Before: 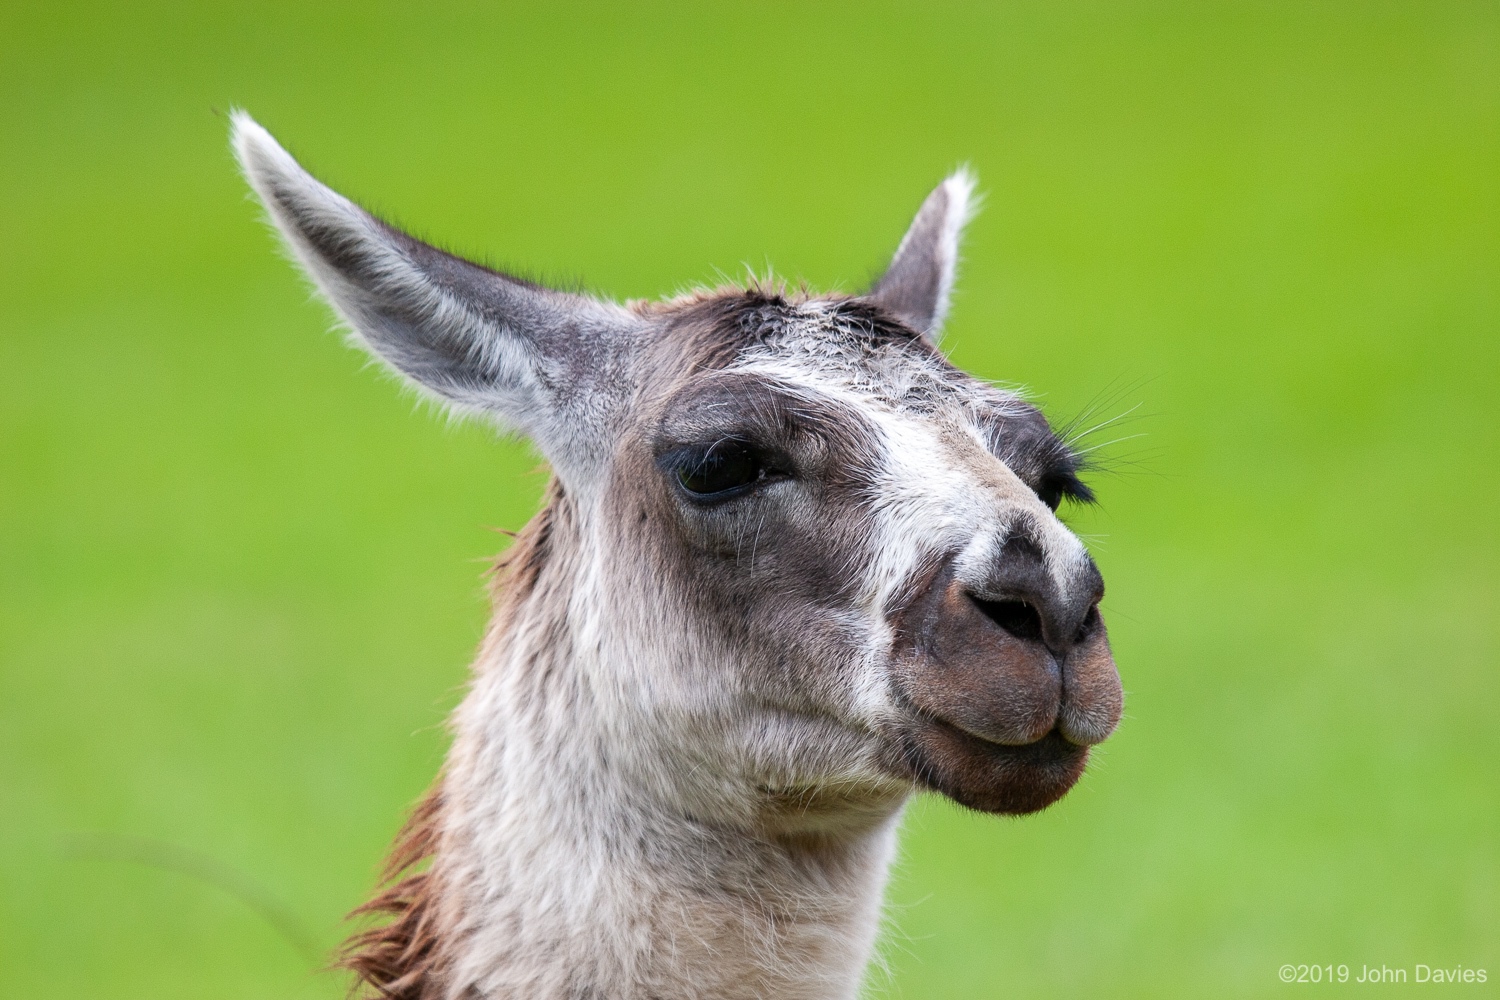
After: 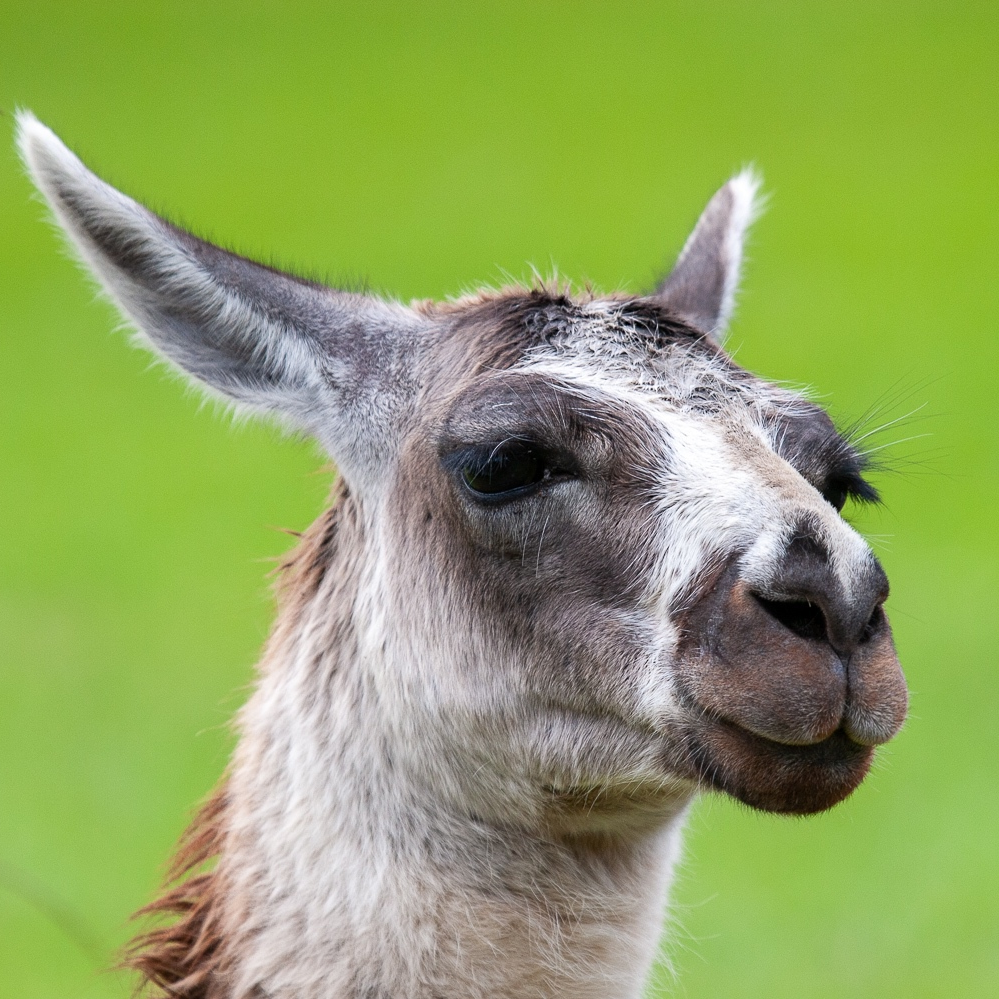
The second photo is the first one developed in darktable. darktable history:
crop and rotate: left 14.385%, right 18.948%
sharpen: radius 5.325, amount 0.312, threshold 26.433
